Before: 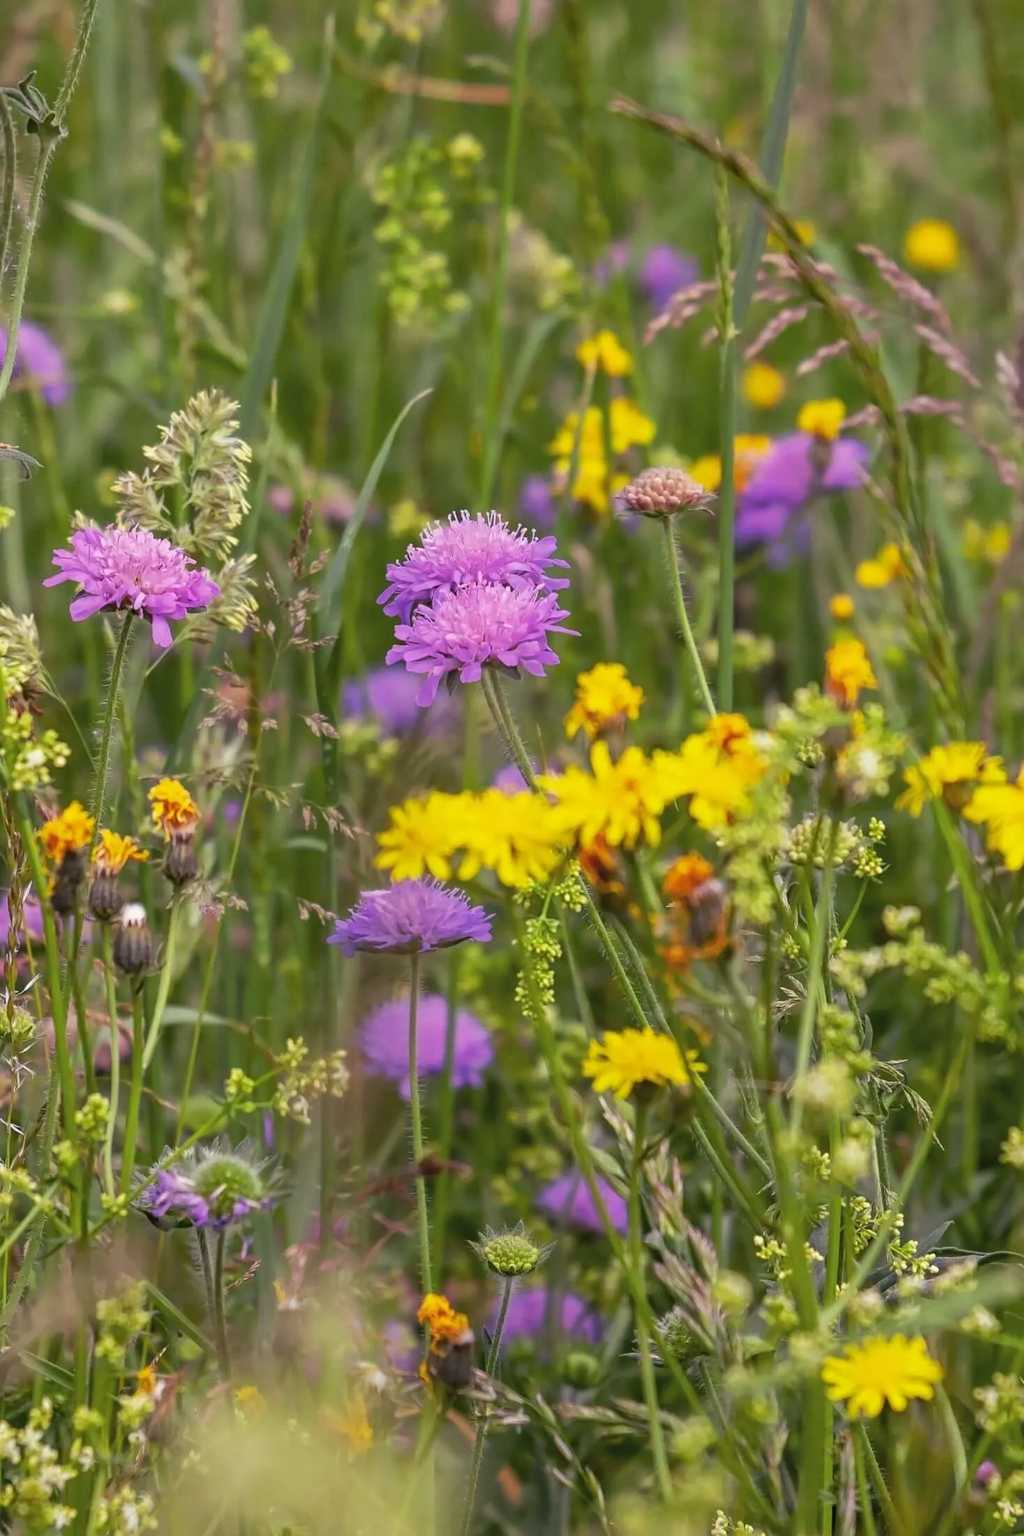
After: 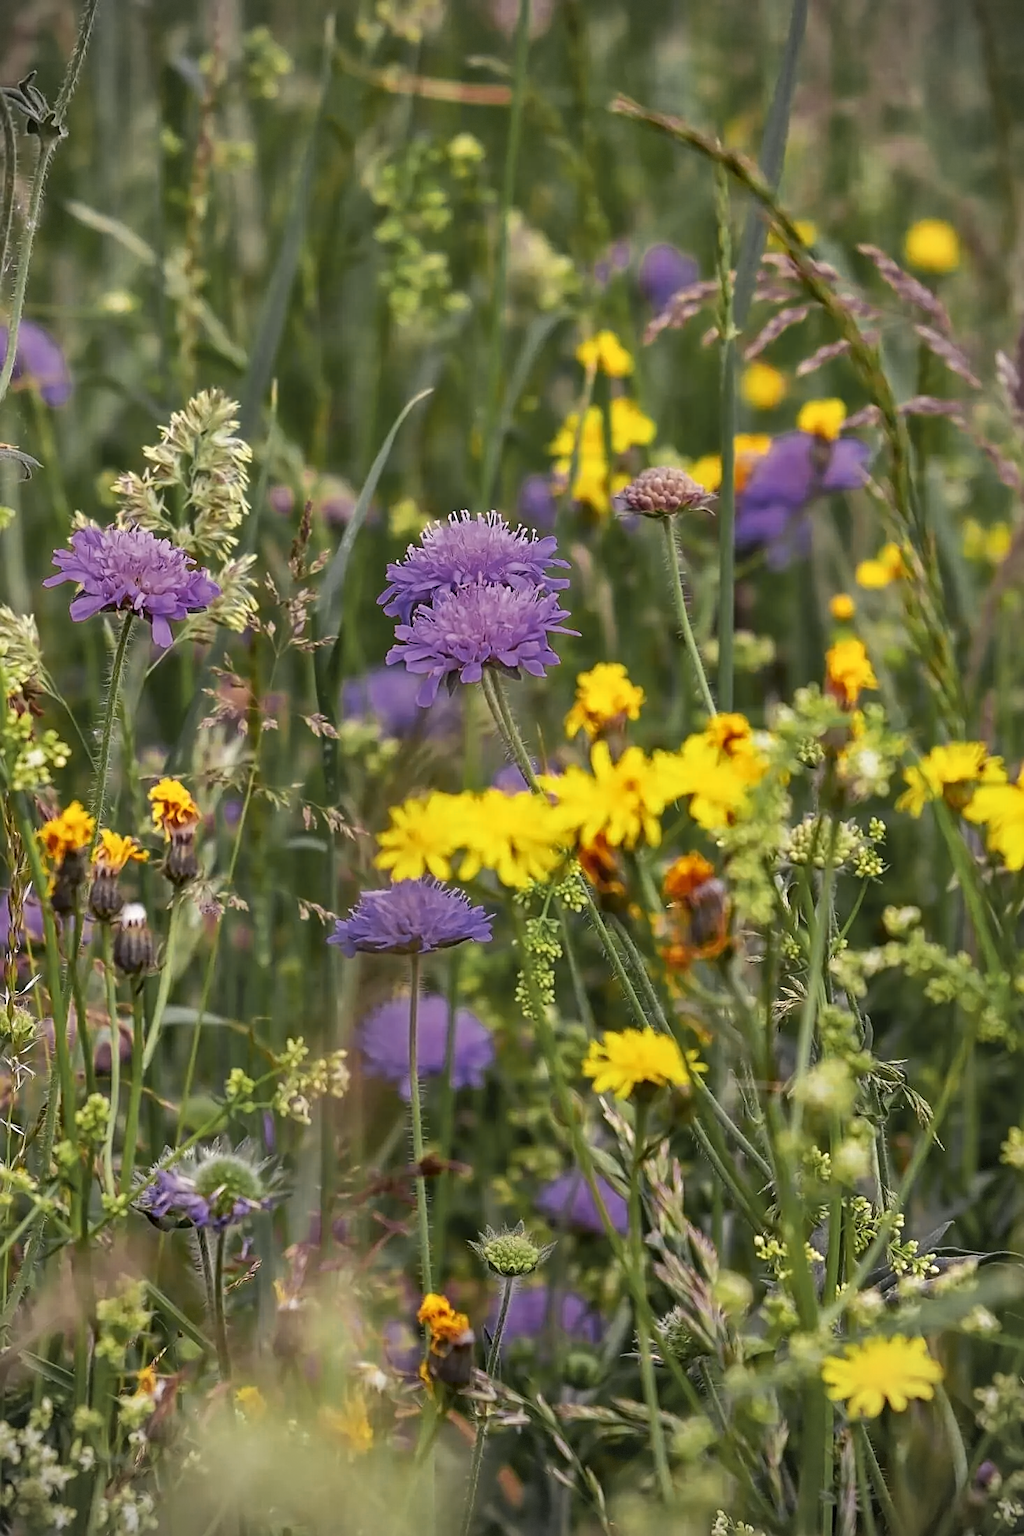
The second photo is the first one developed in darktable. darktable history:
sharpen: on, module defaults
vignetting: dithering 8-bit output, unbound false
local contrast: mode bilateral grid, contrast 20, coarseness 50, detail 144%, midtone range 0.2
color zones: curves: ch0 [(0.035, 0.242) (0.25, 0.5) (0.384, 0.214) (0.488, 0.255) (0.75, 0.5)]; ch1 [(0.063, 0.379) (0.25, 0.5) (0.354, 0.201) (0.489, 0.085) (0.729, 0.271)]; ch2 [(0.25, 0.5) (0.38, 0.517) (0.442, 0.51) (0.735, 0.456)]
